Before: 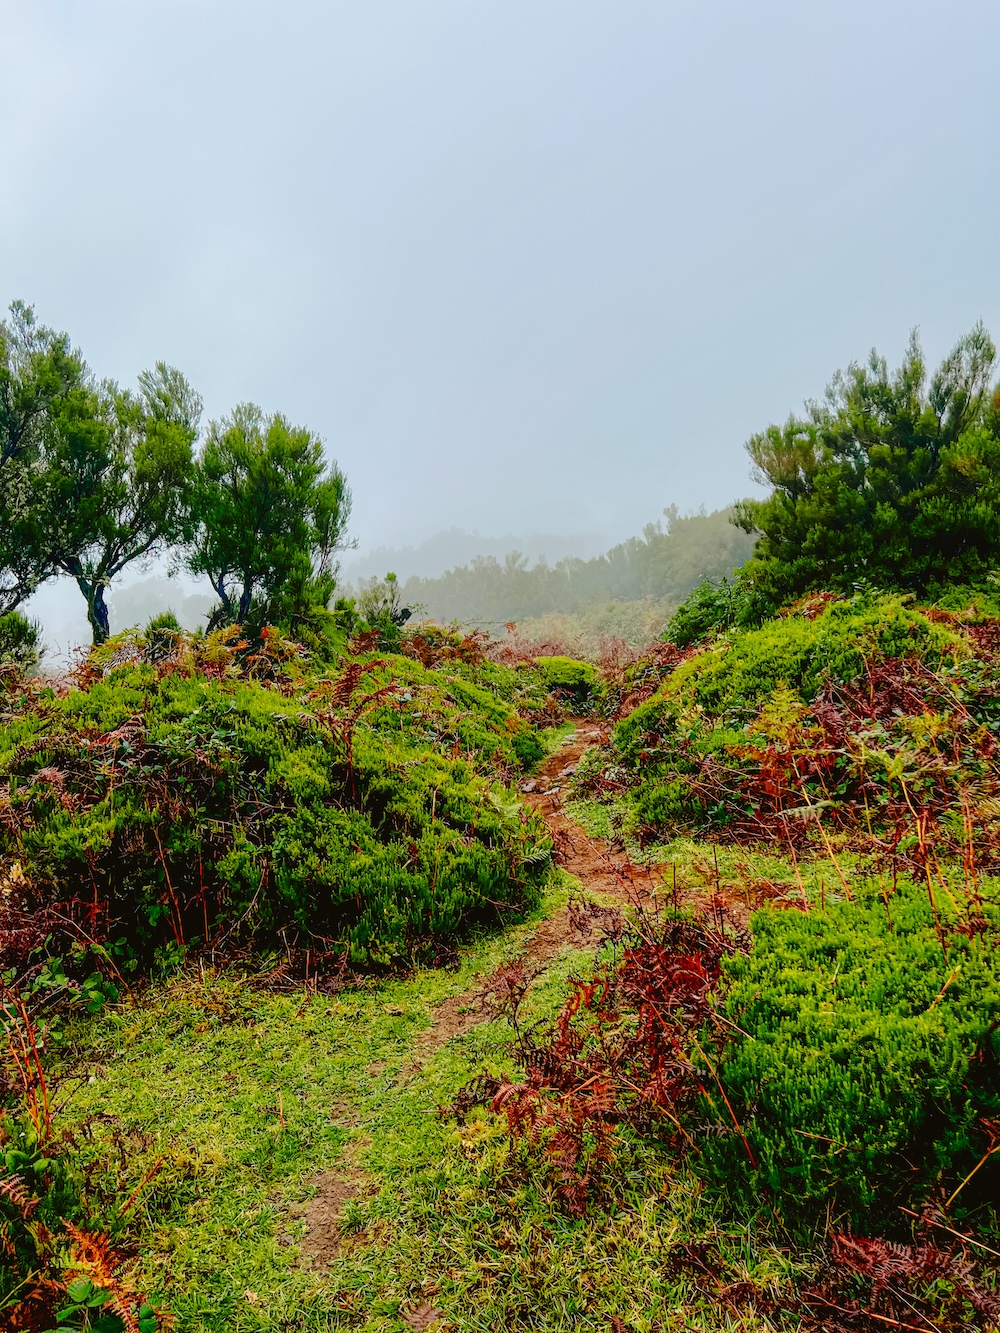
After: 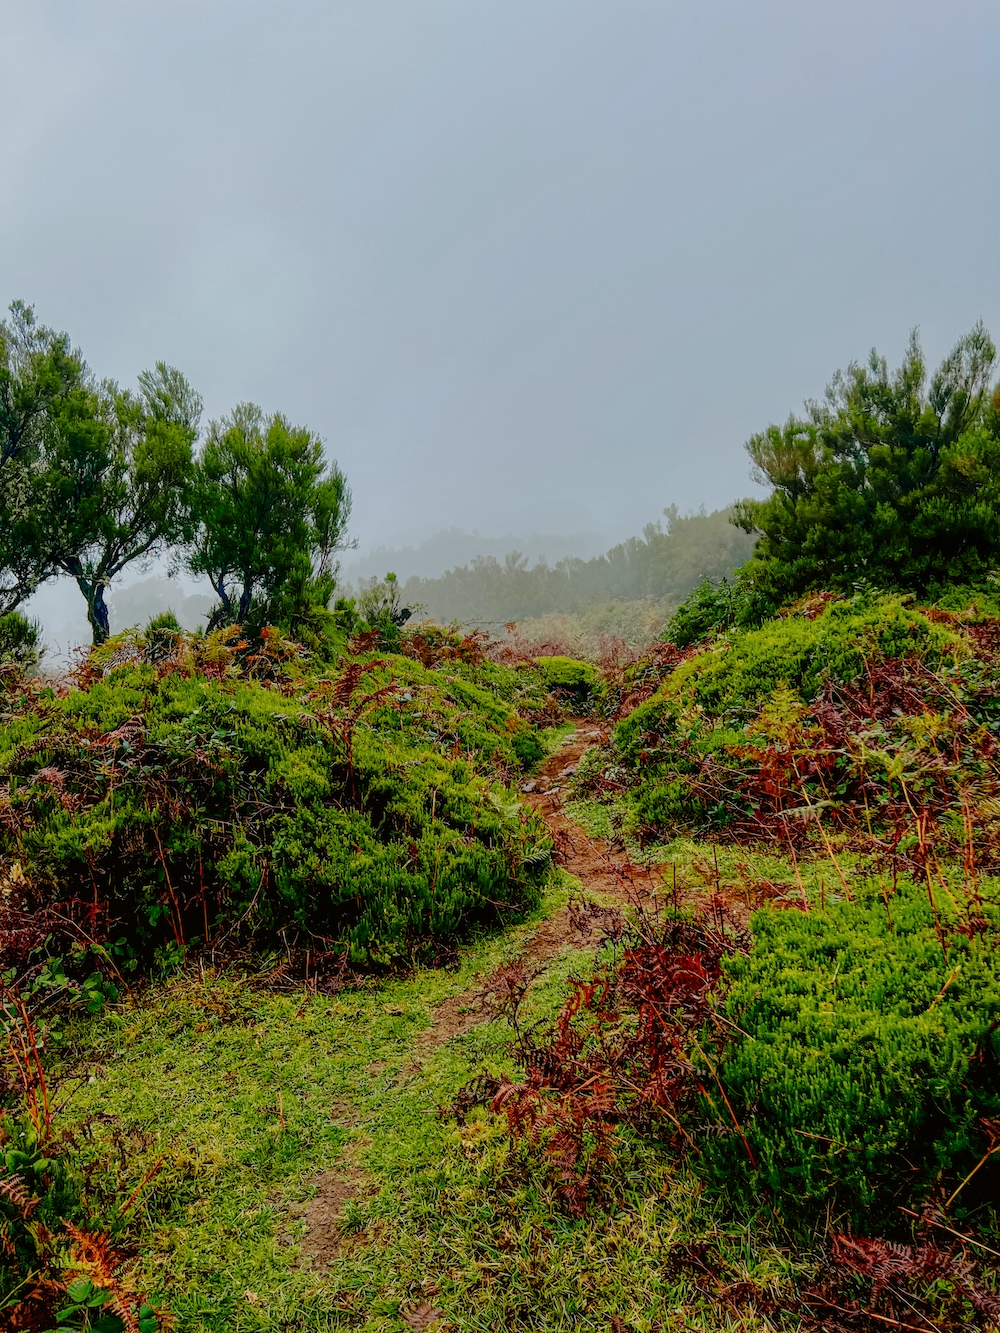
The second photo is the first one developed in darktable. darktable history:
exposure: exposure -0.492 EV, compensate highlight preservation false
local contrast: highlights 100%, shadows 100%, detail 120%, midtone range 0.2
